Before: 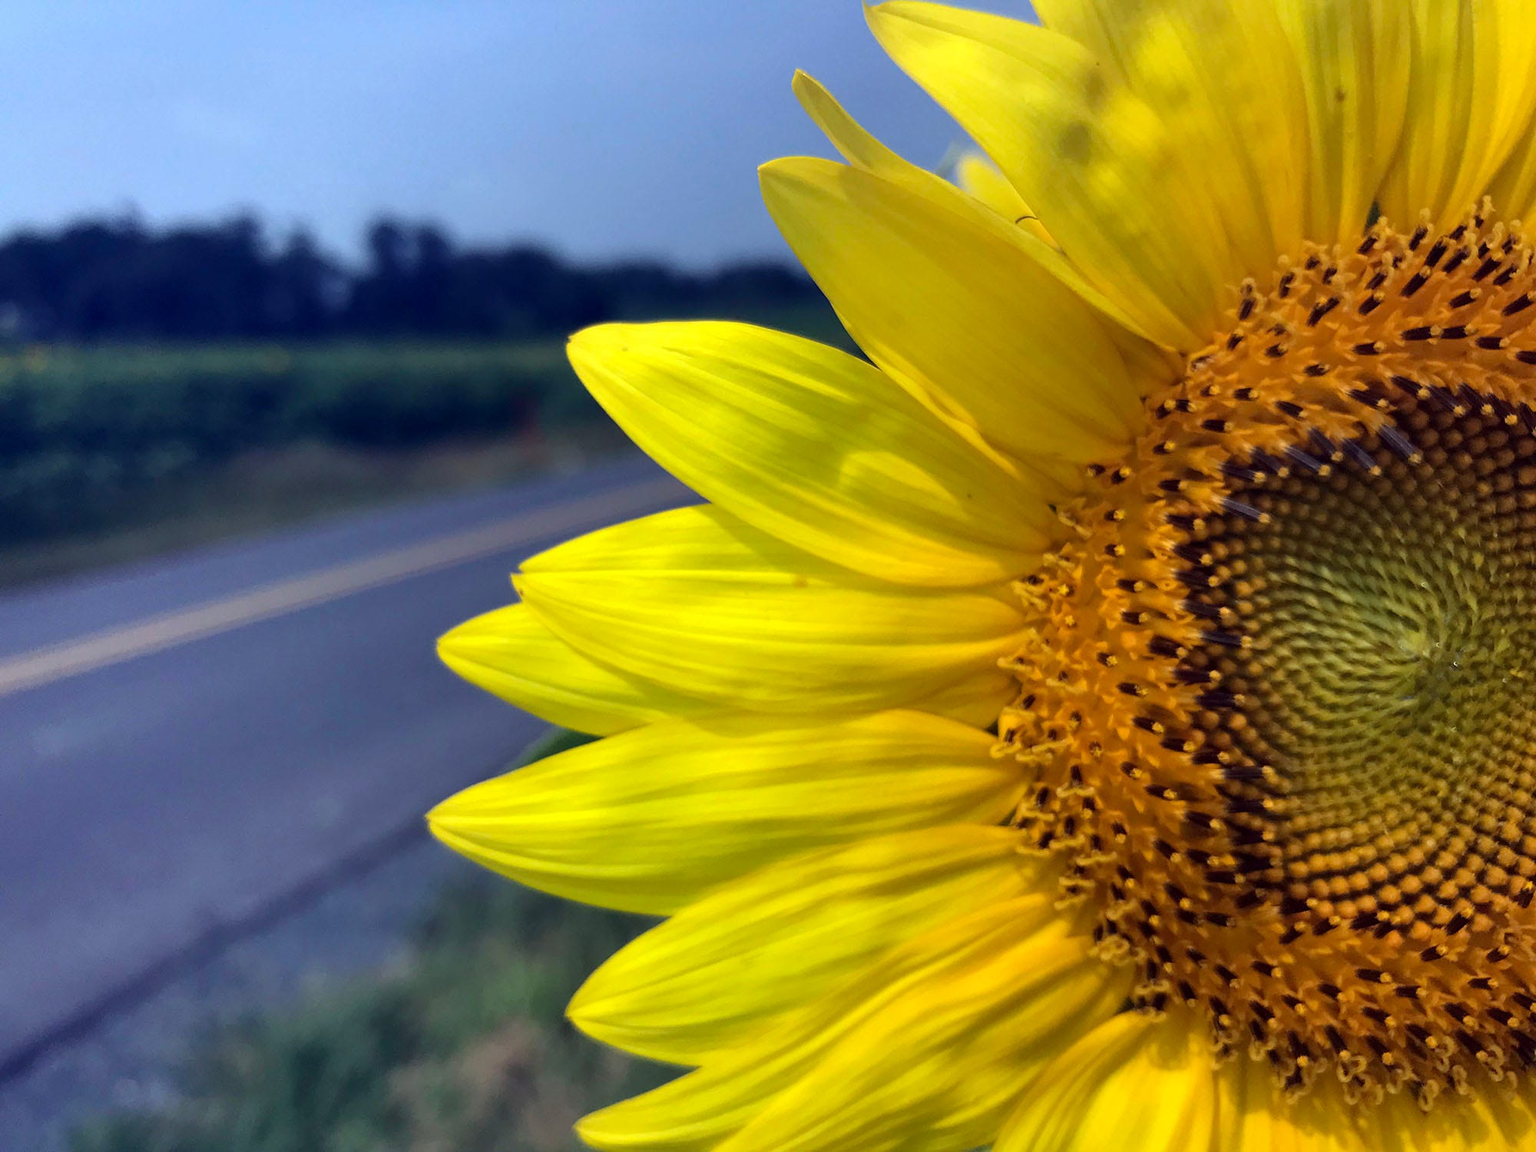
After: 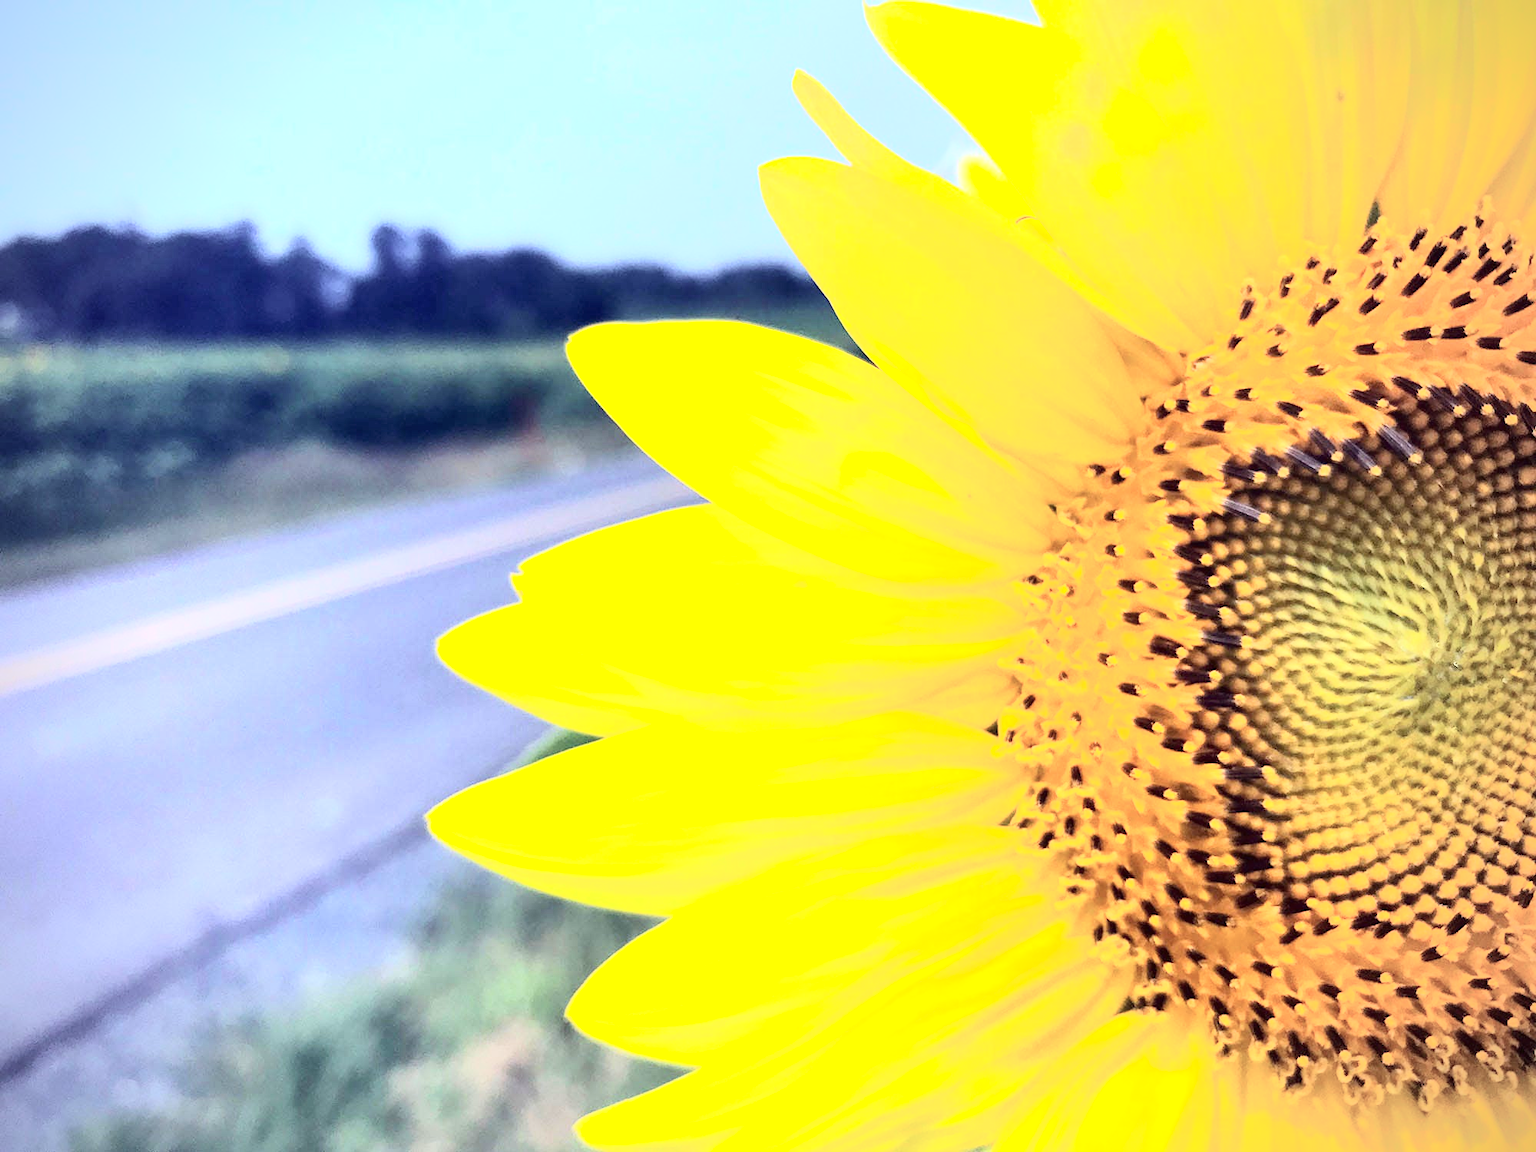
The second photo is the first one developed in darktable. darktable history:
exposure: black level correction 0, exposure 1.095 EV, compensate highlight preservation false
vignetting: brightness -0.456, saturation -0.292
tone curve: curves: ch0 [(0, 0) (0.003, 0.003) (0.011, 0.012) (0.025, 0.027) (0.044, 0.048) (0.069, 0.074) (0.1, 0.117) (0.136, 0.177) (0.177, 0.246) (0.224, 0.324) (0.277, 0.422) (0.335, 0.531) (0.399, 0.633) (0.468, 0.733) (0.543, 0.824) (0.623, 0.895) (0.709, 0.938) (0.801, 0.961) (0.898, 0.98) (1, 1)], color space Lab, independent channels, preserve colors none
